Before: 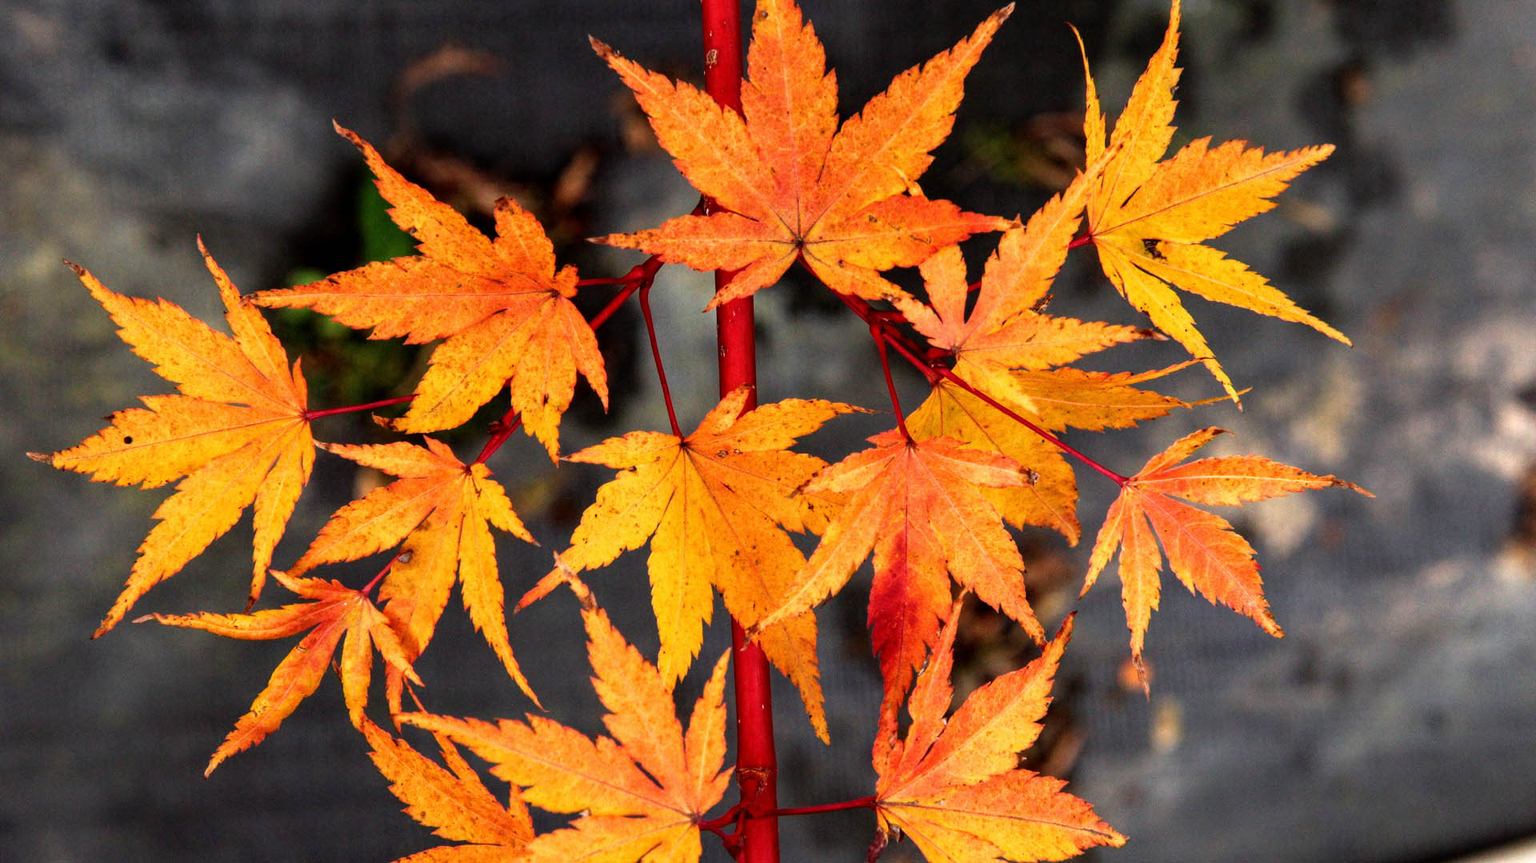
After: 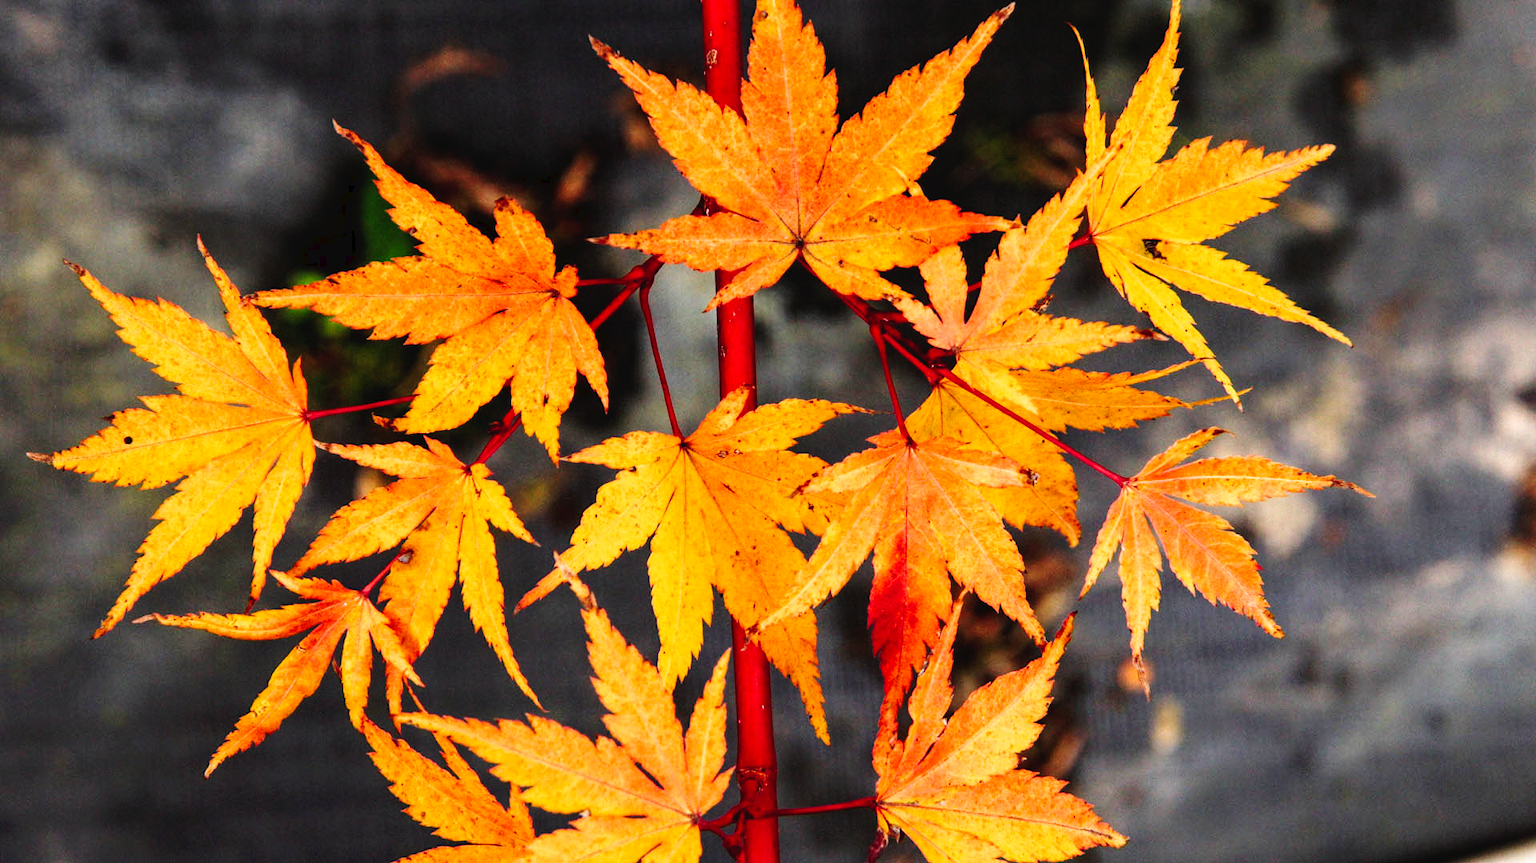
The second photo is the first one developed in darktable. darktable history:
color correction: saturation 0.99
tone curve: curves: ch0 [(0, 0) (0.003, 0.031) (0.011, 0.033) (0.025, 0.036) (0.044, 0.045) (0.069, 0.06) (0.1, 0.079) (0.136, 0.109) (0.177, 0.15) (0.224, 0.192) (0.277, 0.262) (0.335, 0.347) (0.399, 0.433) (0.468, 0.528) (0.543, 0.624) (0.623, 0.705) (0.709, 0.788) (0.801, 0.865) (0.898, 0.933) (1, 1)], preserve colors none
